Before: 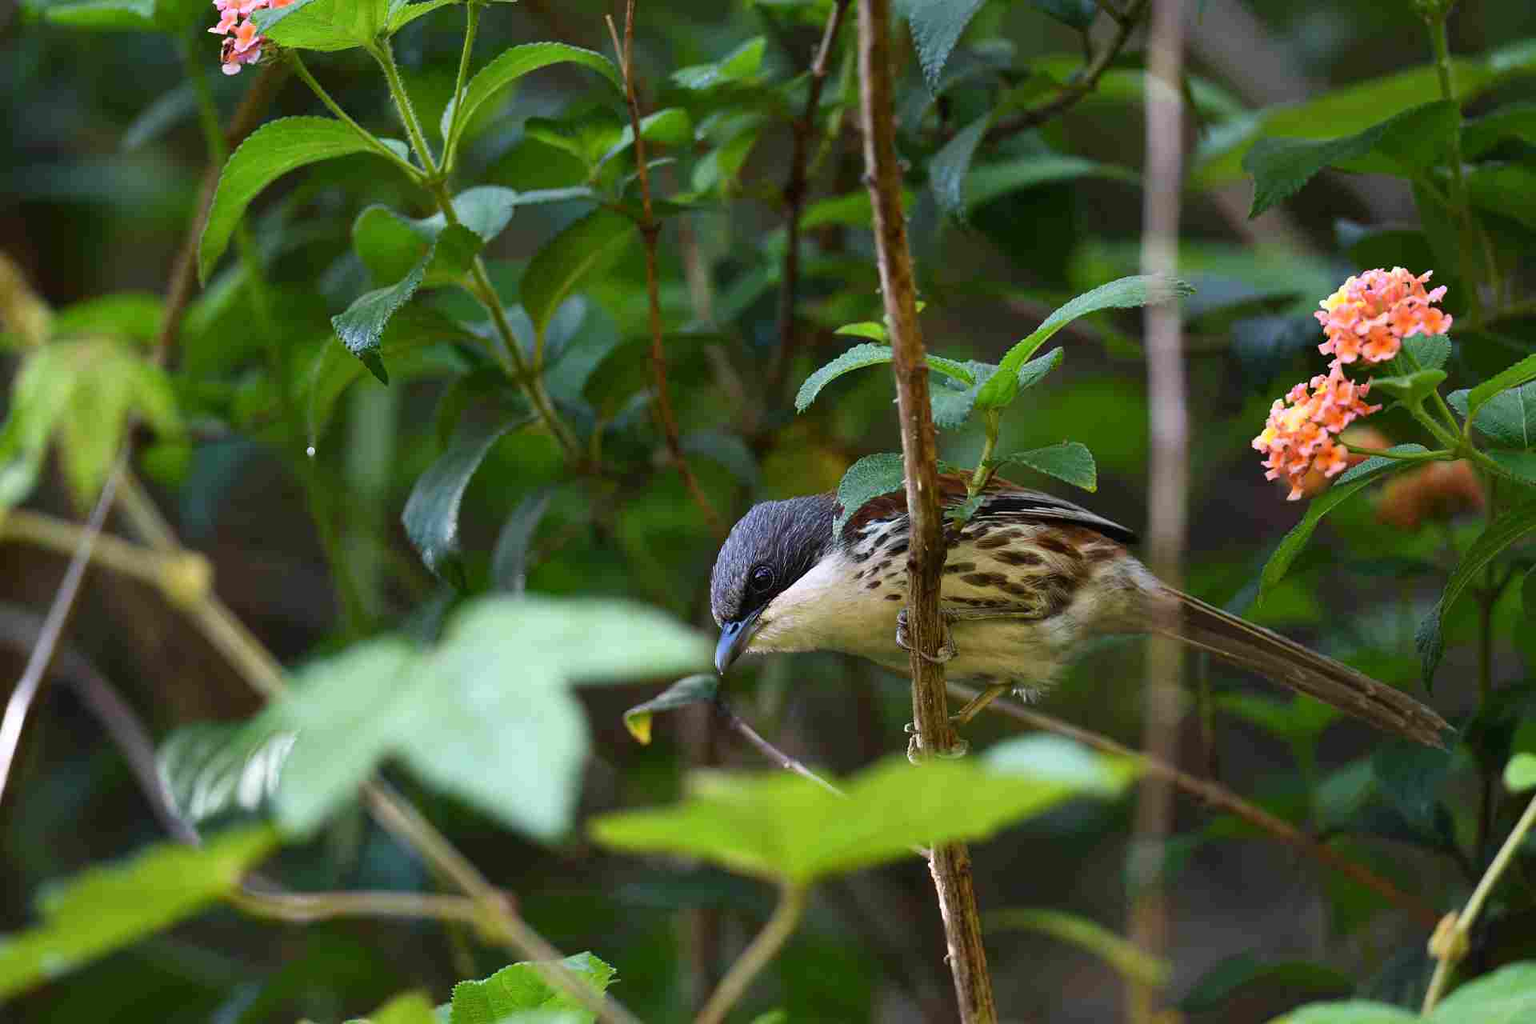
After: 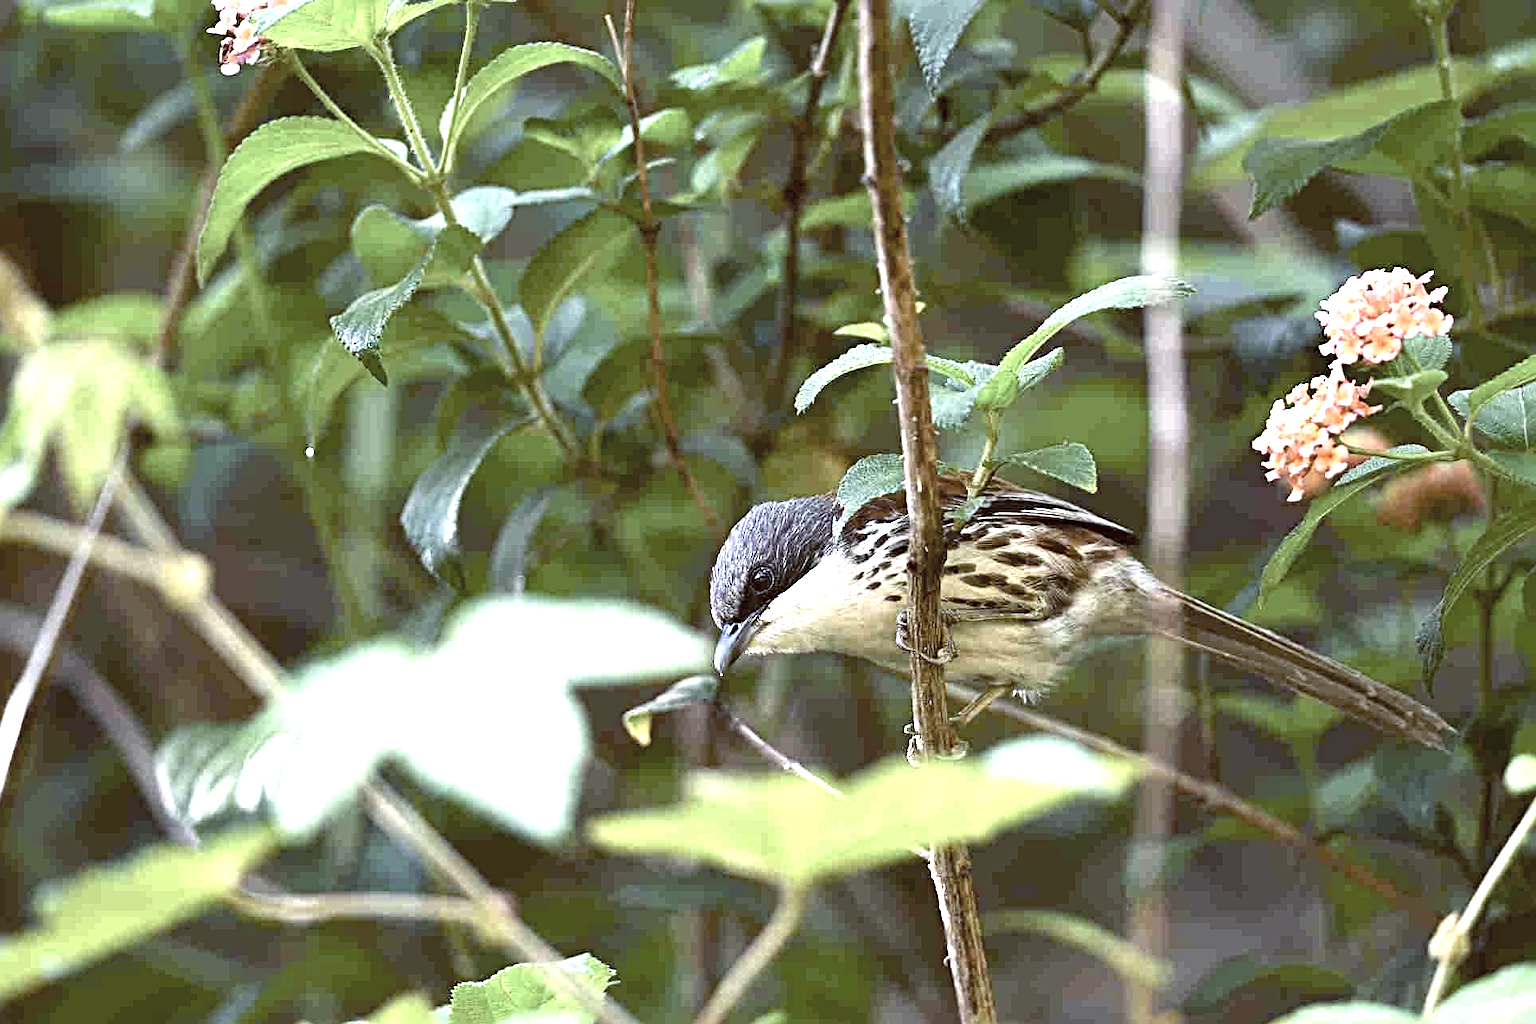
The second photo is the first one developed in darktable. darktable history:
crop and rotate: left 0.126%
exposure: black level correction 0, exposure 1.1 EV, compensate exposure bias true, compensate highlight preservation false
color balance: lift [1, 1.015, 1.004, 0.985], gamma [1, 0.958, 0.971, 1.042], gain [1, 0.956, 0.977, 1.044]
color correction: saturation 0.5
sharpen: radius 4.883
